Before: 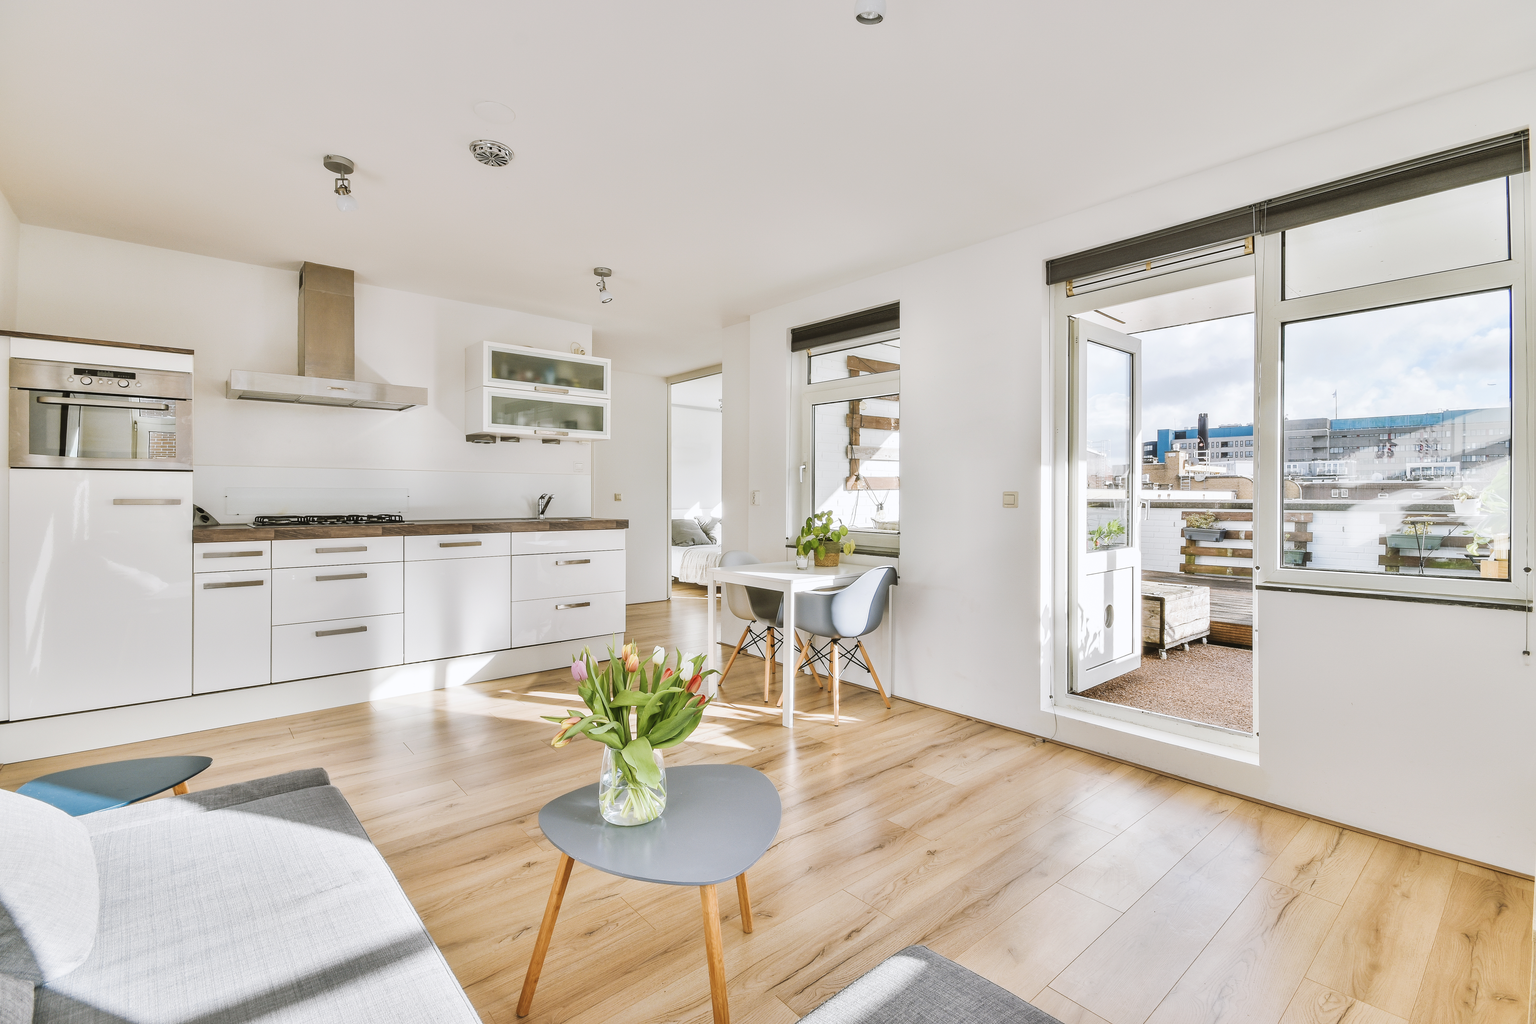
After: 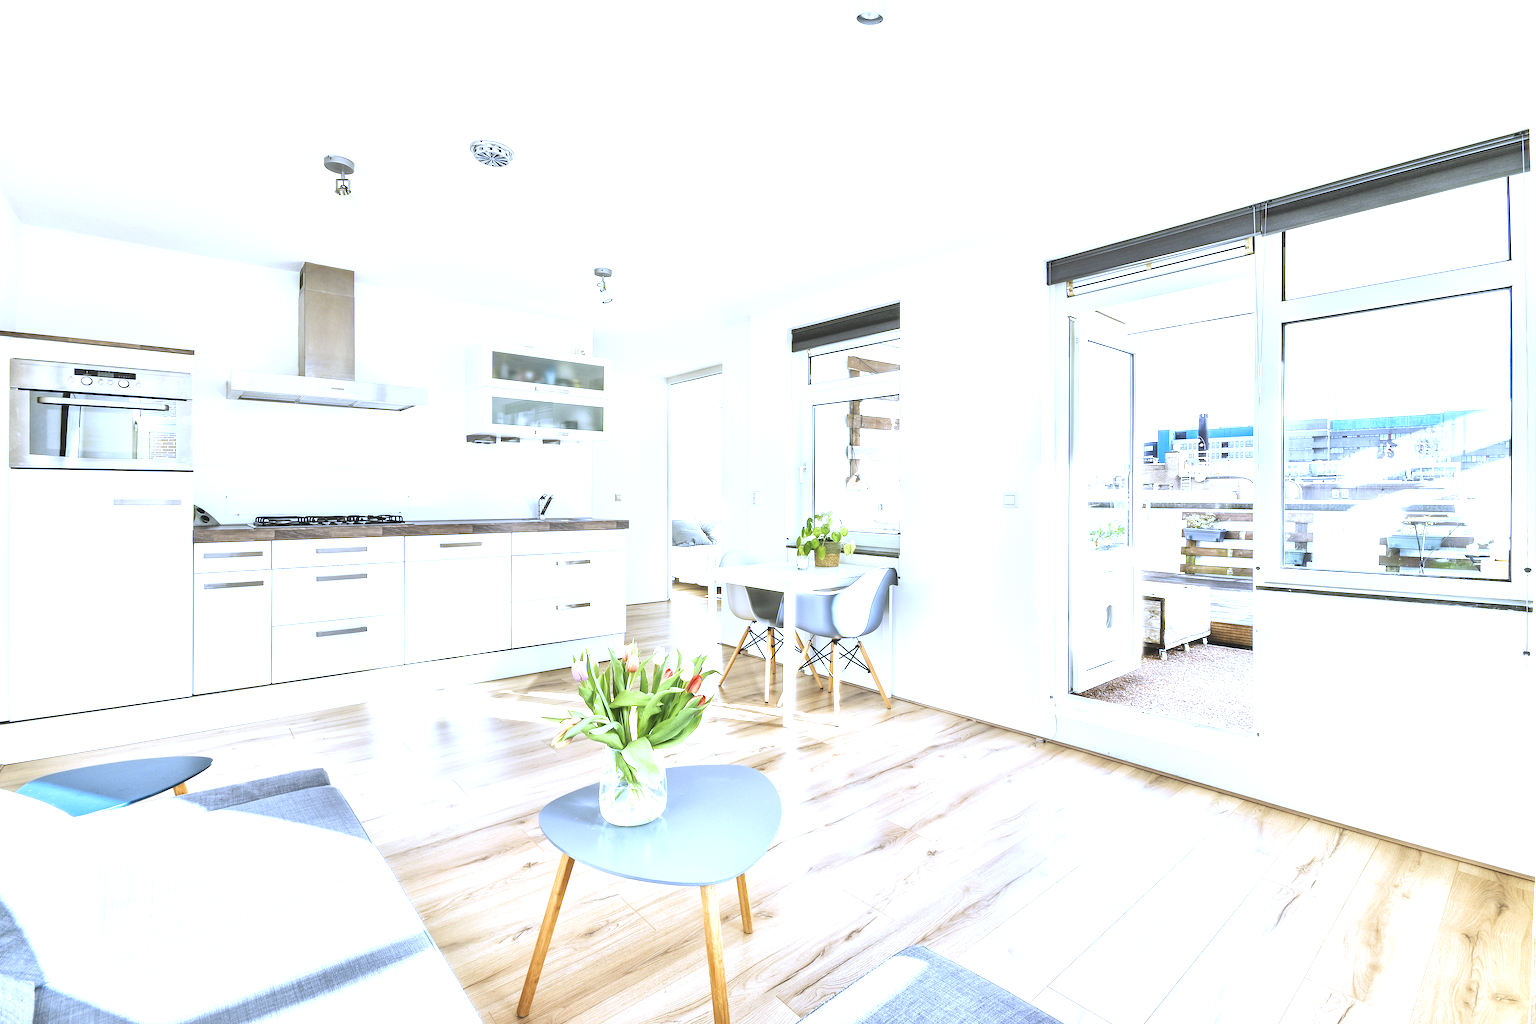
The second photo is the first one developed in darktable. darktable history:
white balance: red 0.871, blue 1.249
exposure: black level correction 0, exposure 1.2 EV, compensate highlight preservation false
